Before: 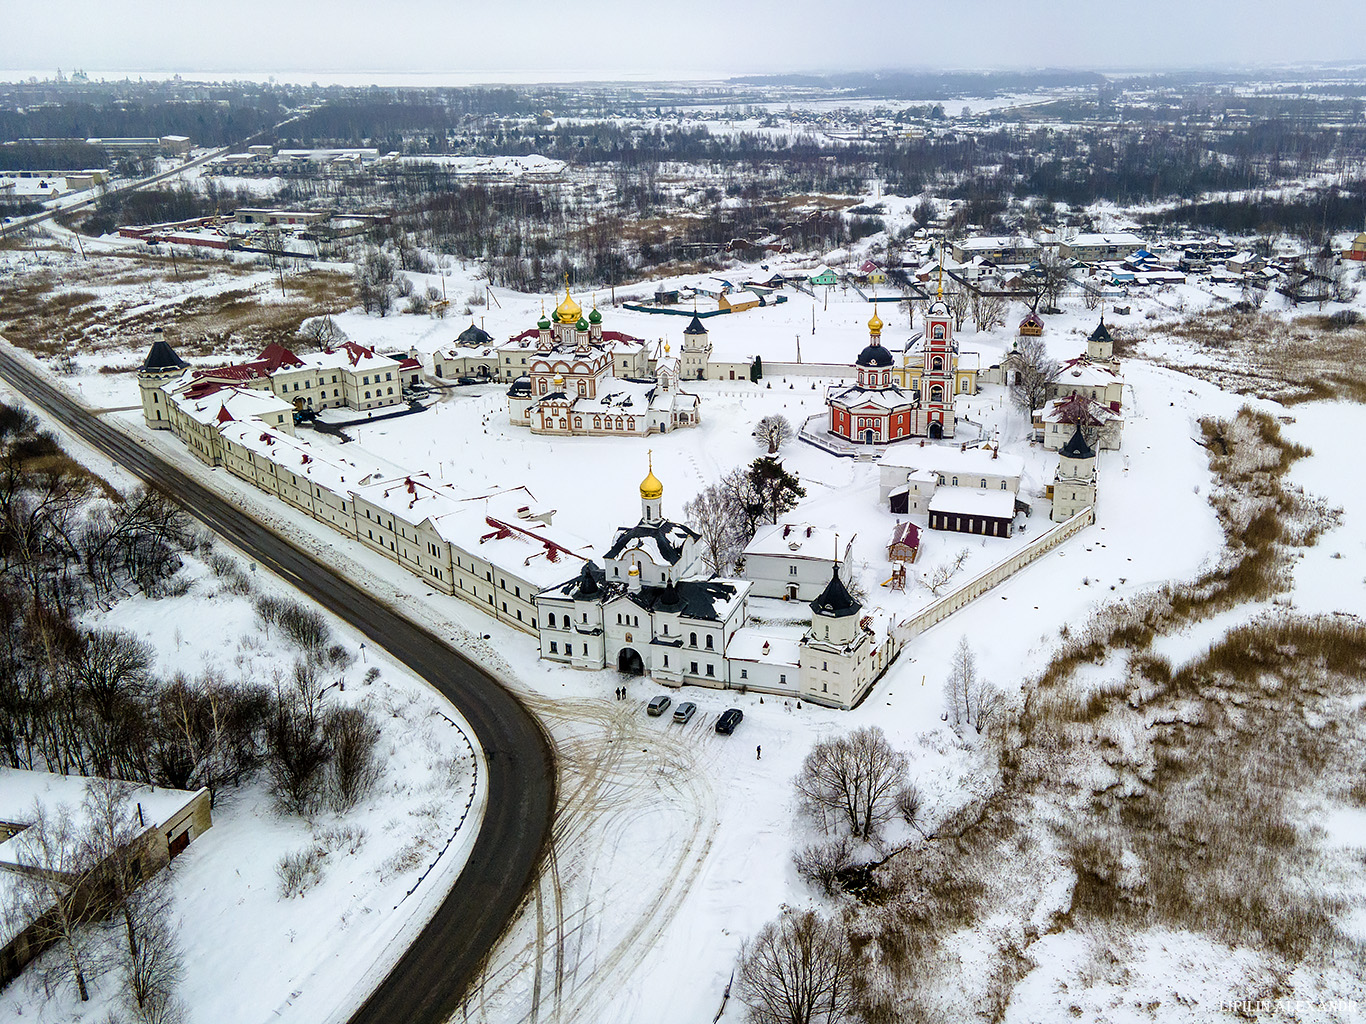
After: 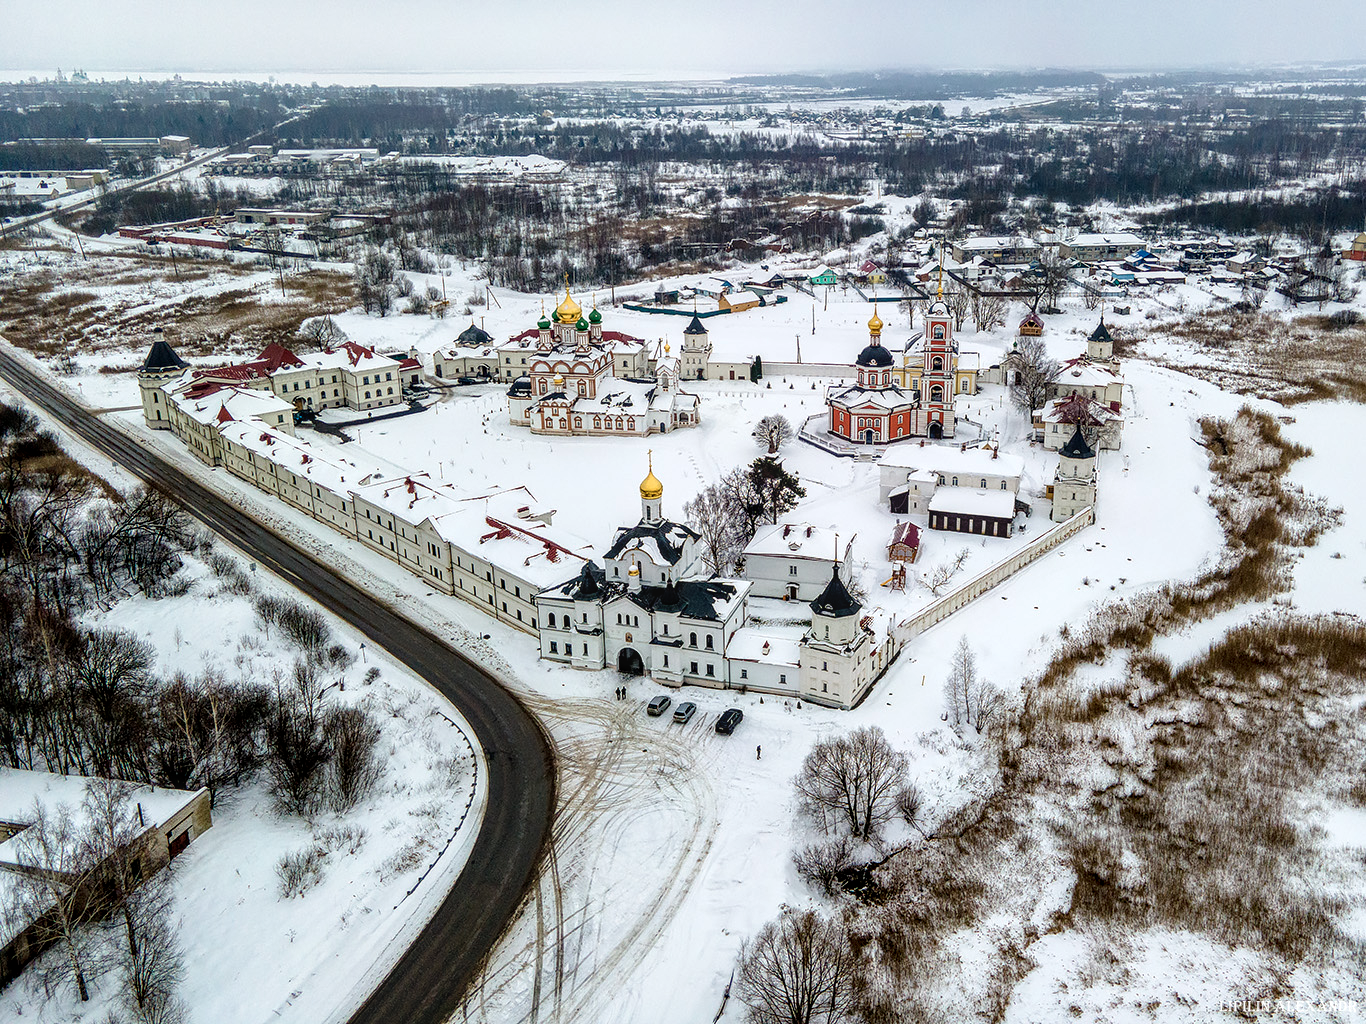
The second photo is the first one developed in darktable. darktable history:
local contrast: detail 130%
tone equalizer: mask exposure compensation -0.49 EV
contrast brightness saturation: contrast 0.058, brightness -0.01, saturation -0.217
